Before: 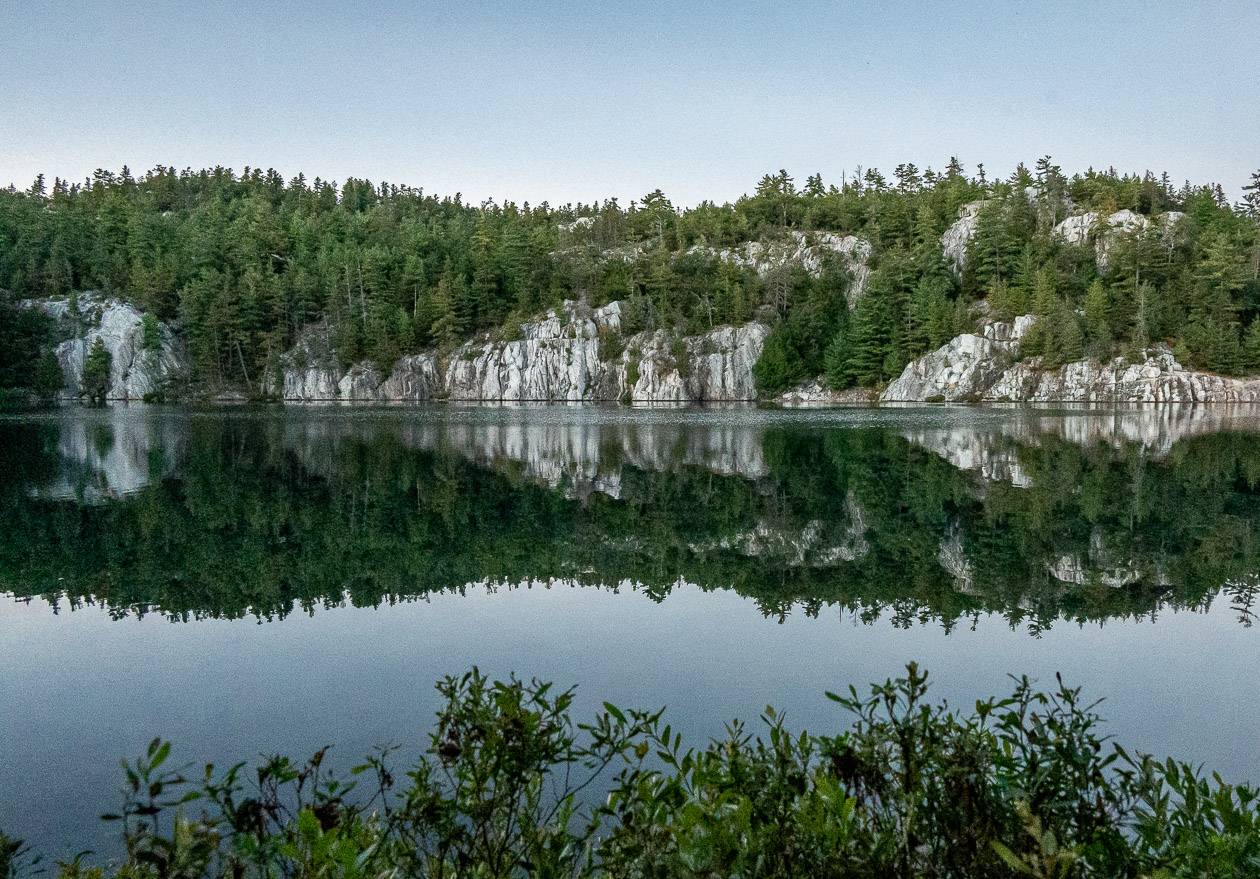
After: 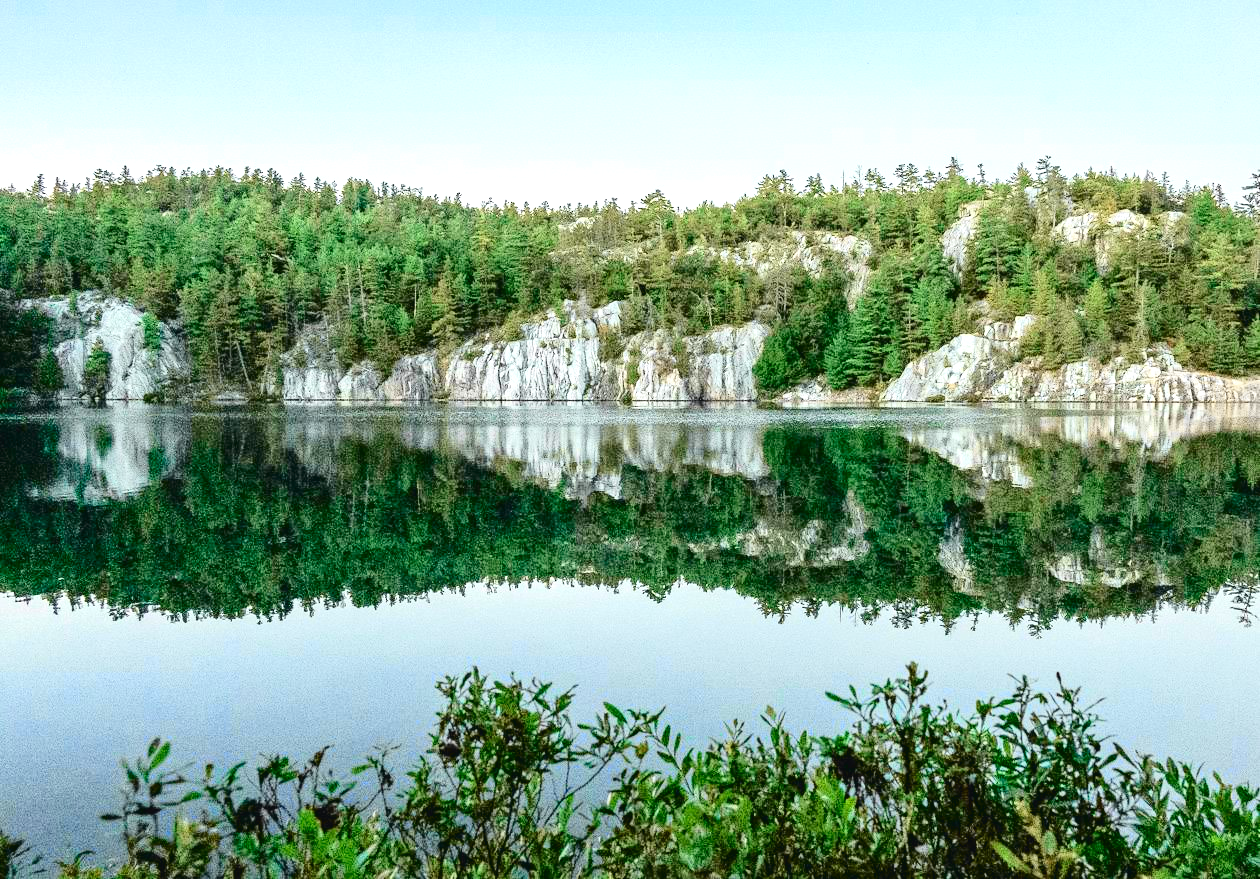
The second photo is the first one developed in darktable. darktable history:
contrast brightness saturation: contrast 0.076, saturation 0.203
tone curve: curves: ch0 [(0, 0.026) (0.104, 0.1) (0.233, 0.262) (0.398, 0.507) (0.498, 0.621) (0.65, 0.757) (0.835, 0.883) (1, 0.961)]; ch1 [(0, 0) (0.346, 0.307) (0.408, 0.369) (0.453, 0.457) (0.482, 0.476) (0.502, 0.498) (0.521, 0.503) (0.553, 0.554) (0.638, 0.646) (0.693, 0.727) (1, 1)]; ch2 [(0, 0) (0.366, 0.337) (0.434, 0.46) (0.485, 0.494) (0.5, 0.494) (0.511, 0.508) (0.537, 0.55) (0.579, 0.599) (0.663, 0.67) (1, 1)], color space Lab, independent channels, preserve colors none
exposure: black level correction 0, exposure 1.001 EV, compensate exposure bias true, compensate highlight preservation false
